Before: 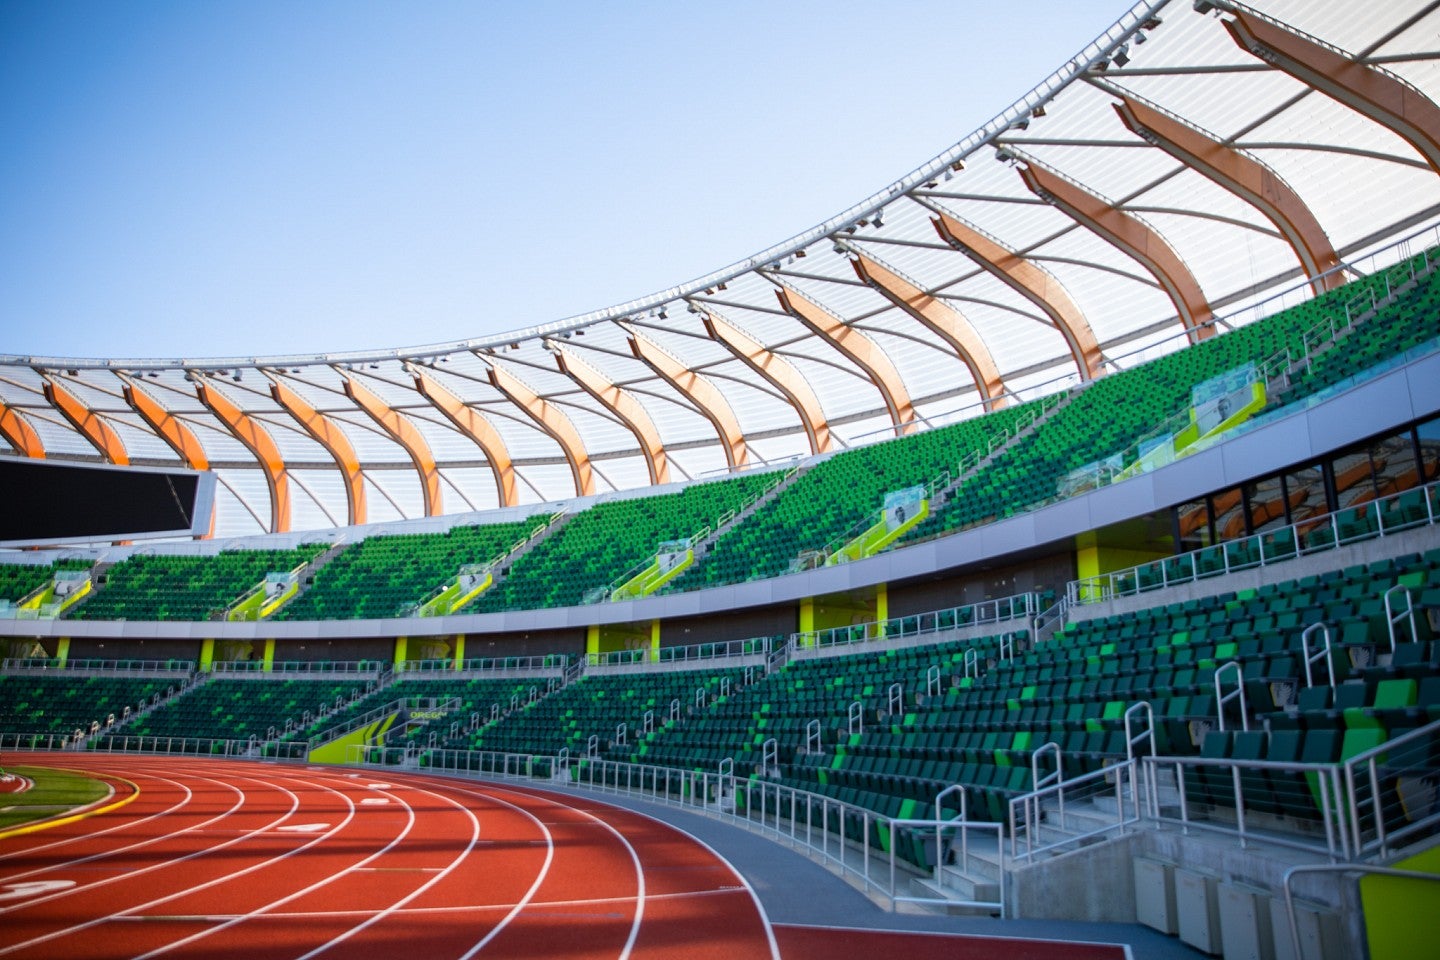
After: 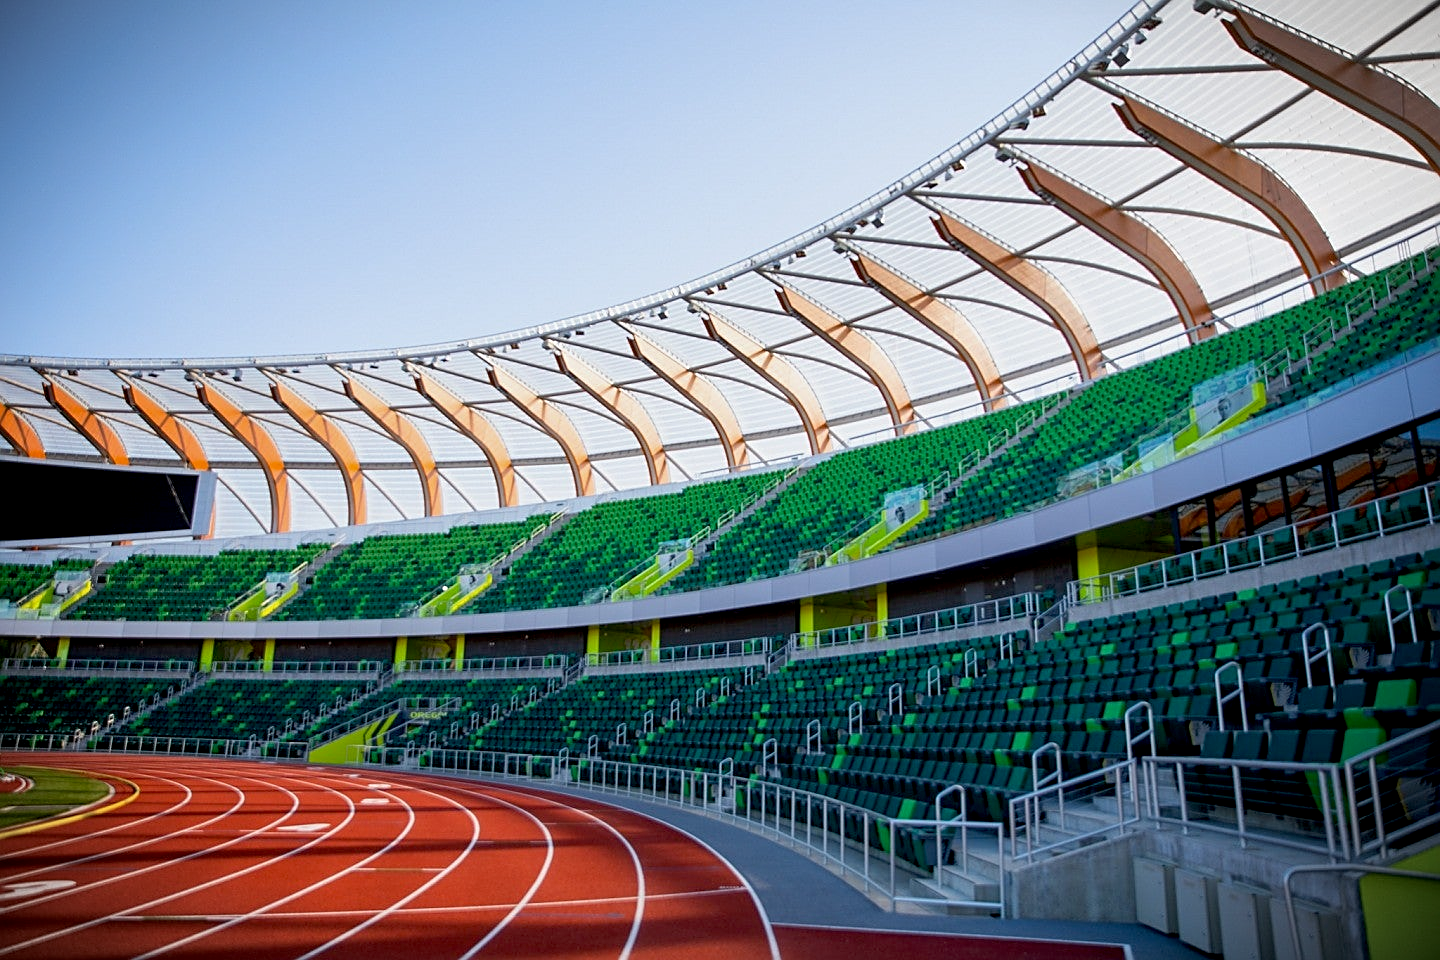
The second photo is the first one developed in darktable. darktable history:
sharpen: on, module defaults
vignetting: fall-off start 100%, brightness -0.282, width/height ratio 1.31
exposure: black level correction 0.009, exposure -0.159 EV, compensate highlight preservation false
